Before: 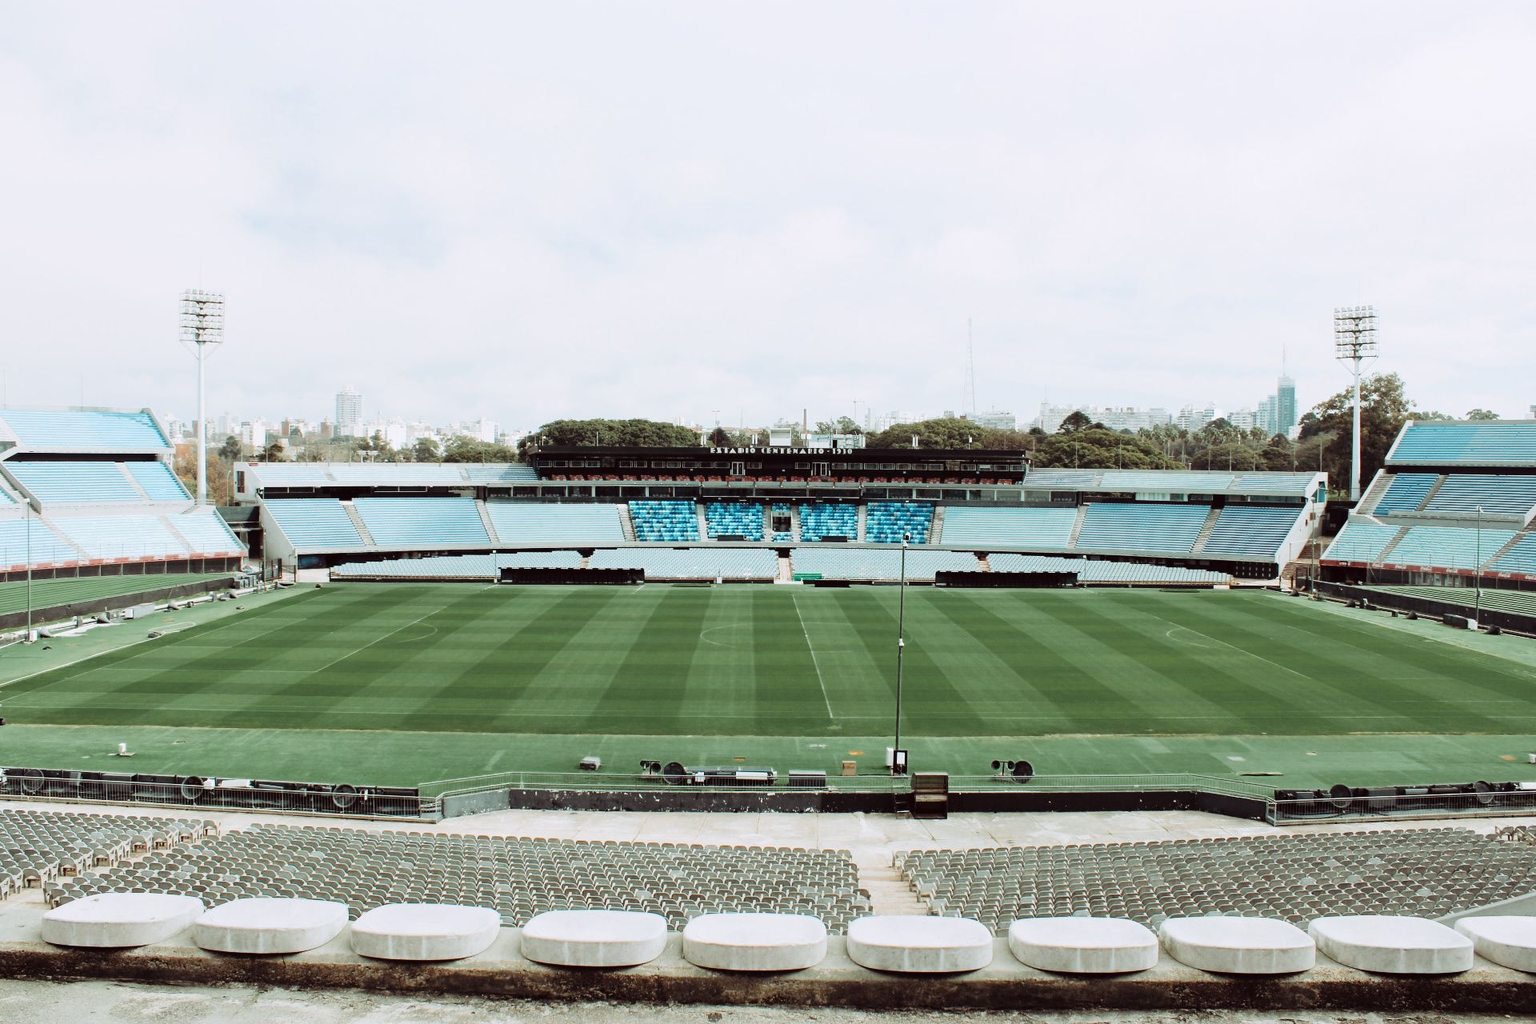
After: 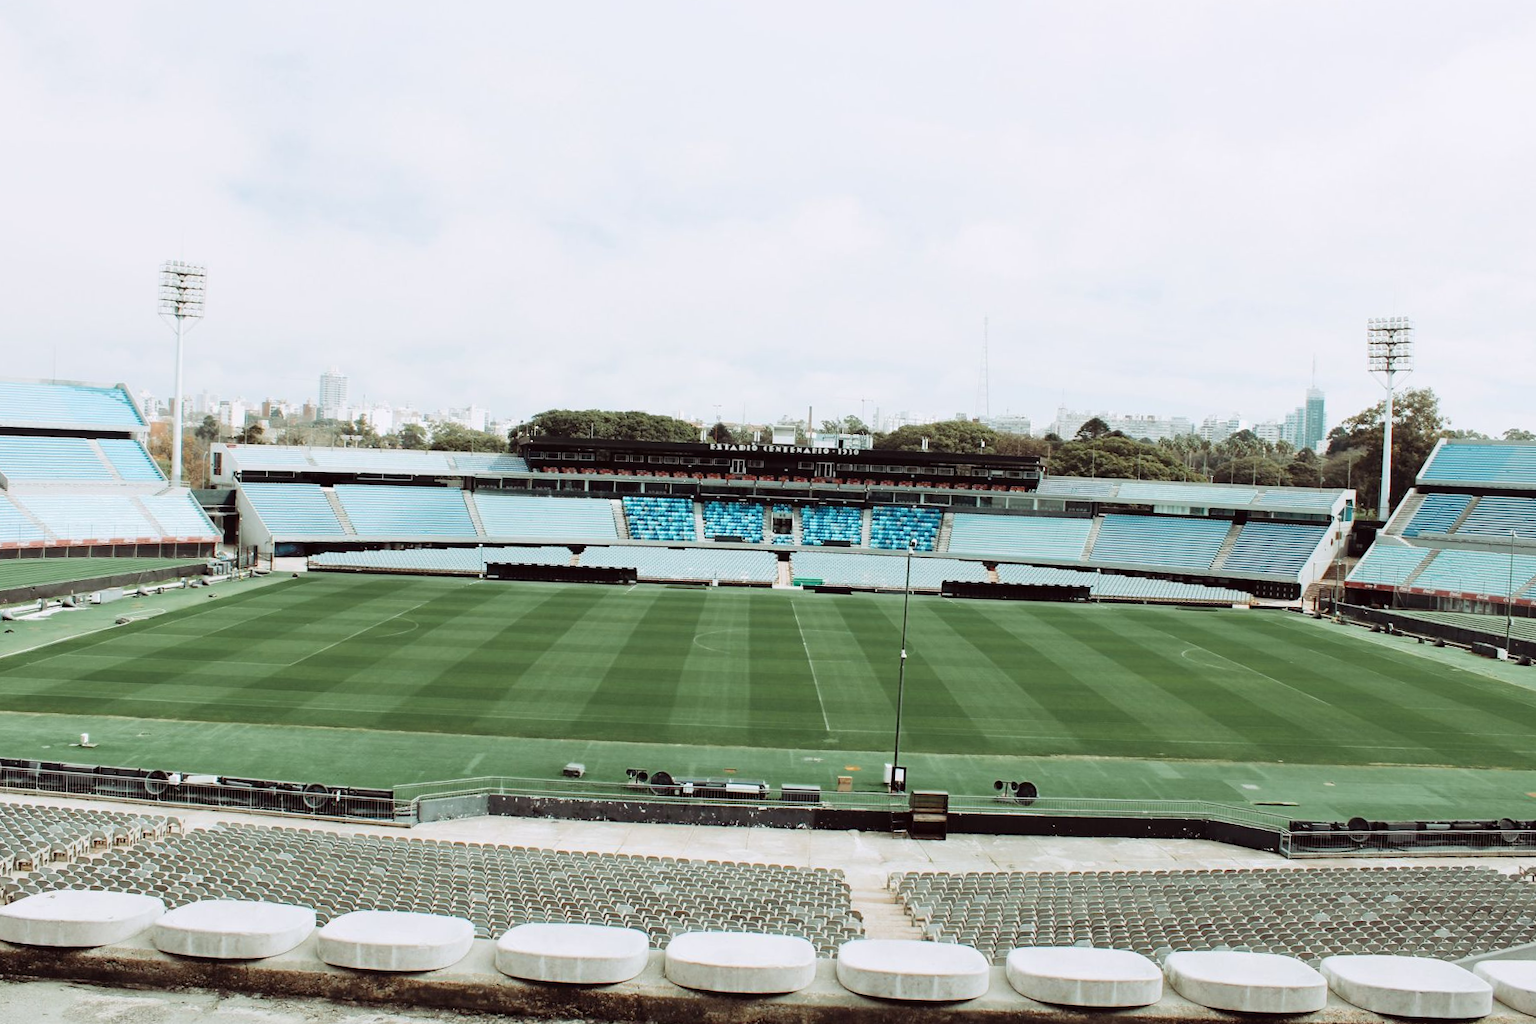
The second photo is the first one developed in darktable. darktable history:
crop and rotate: angle -1.82°
